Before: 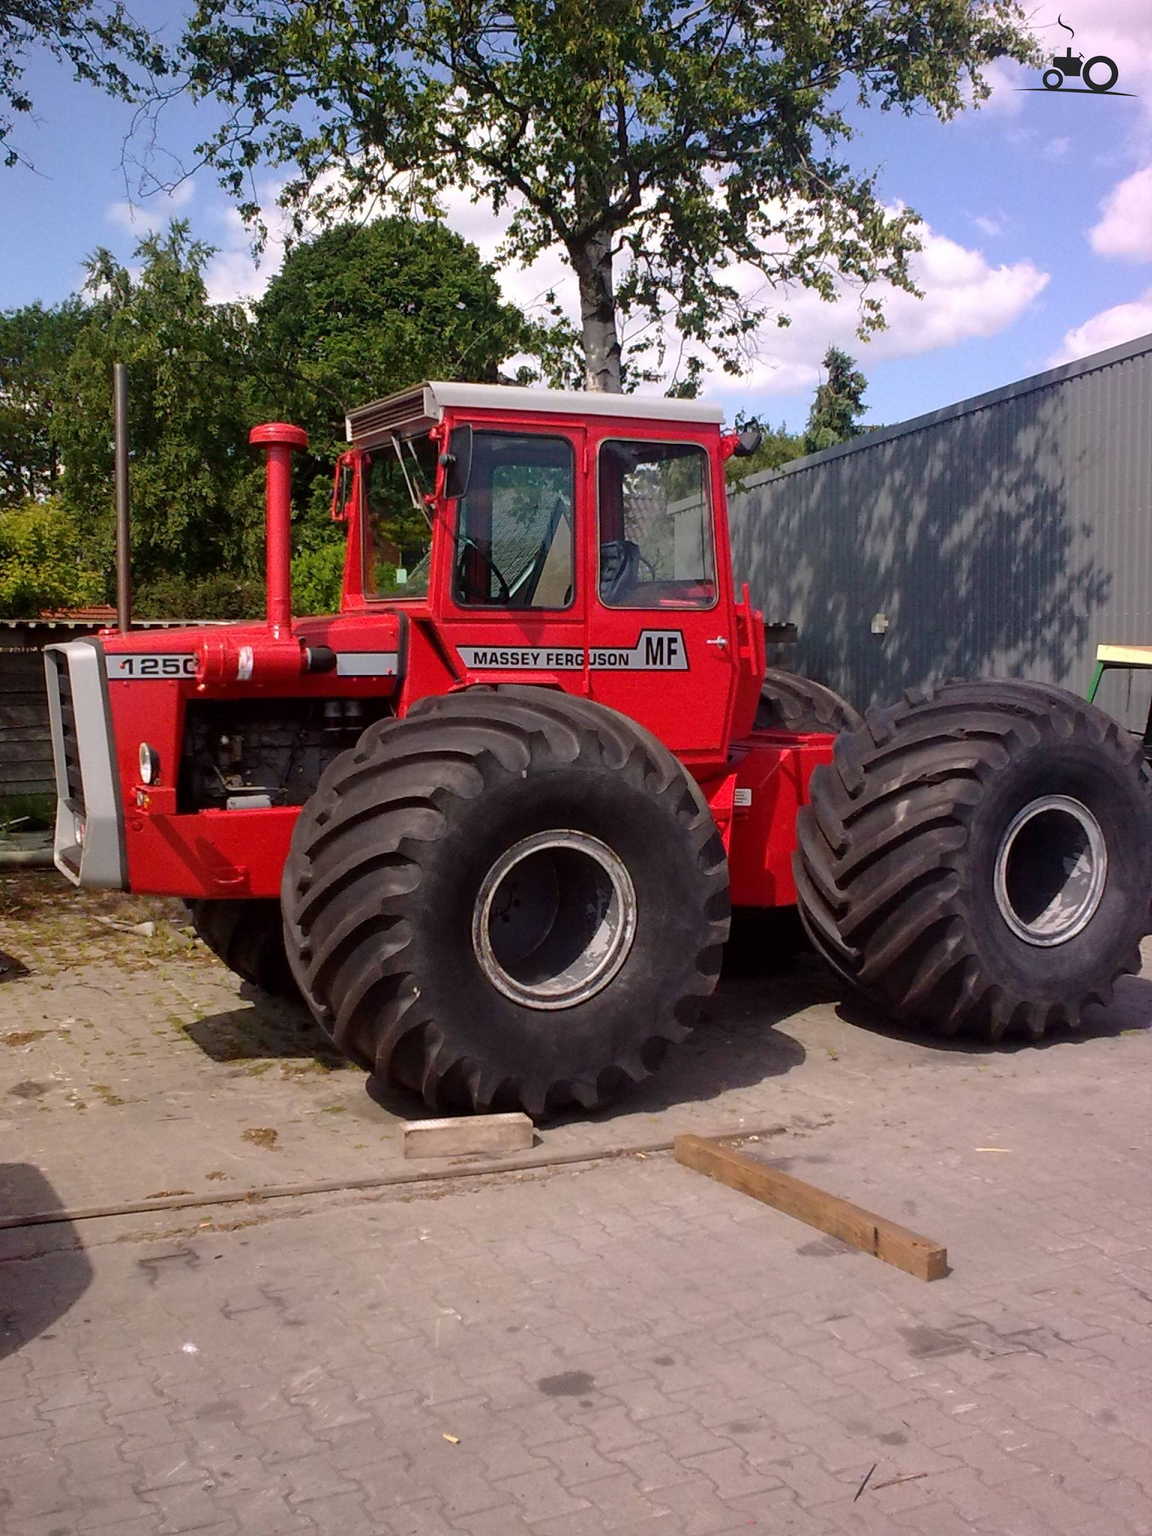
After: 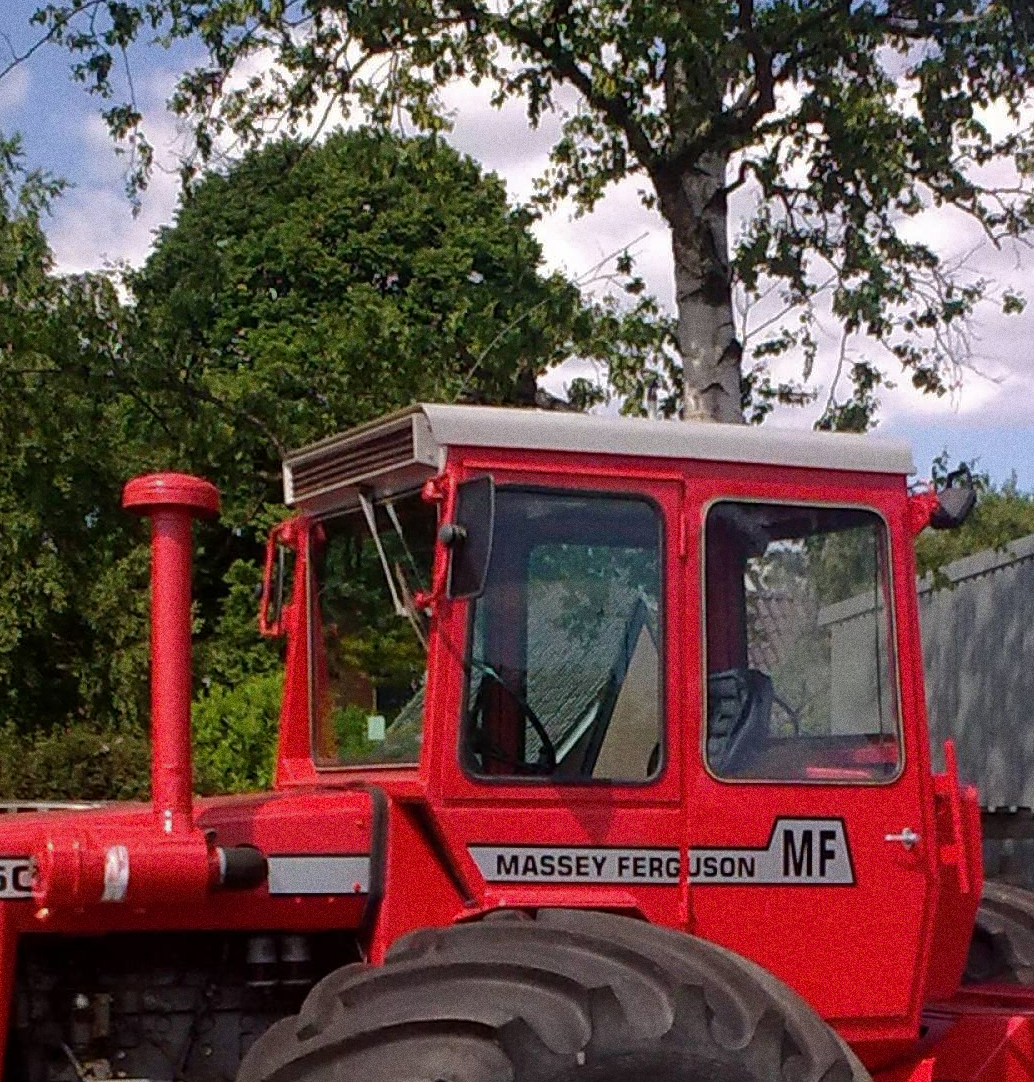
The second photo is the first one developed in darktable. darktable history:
crop: left 15.306%, top 9.065%, right 30.789%, bottom 48.638%
grain: coarseness 0.09 ISO, strength 40%
rgb curve: curves: ch0 [(0, 0) (0.175, 0.154) (0.785, 0.663) (1, 1)]
